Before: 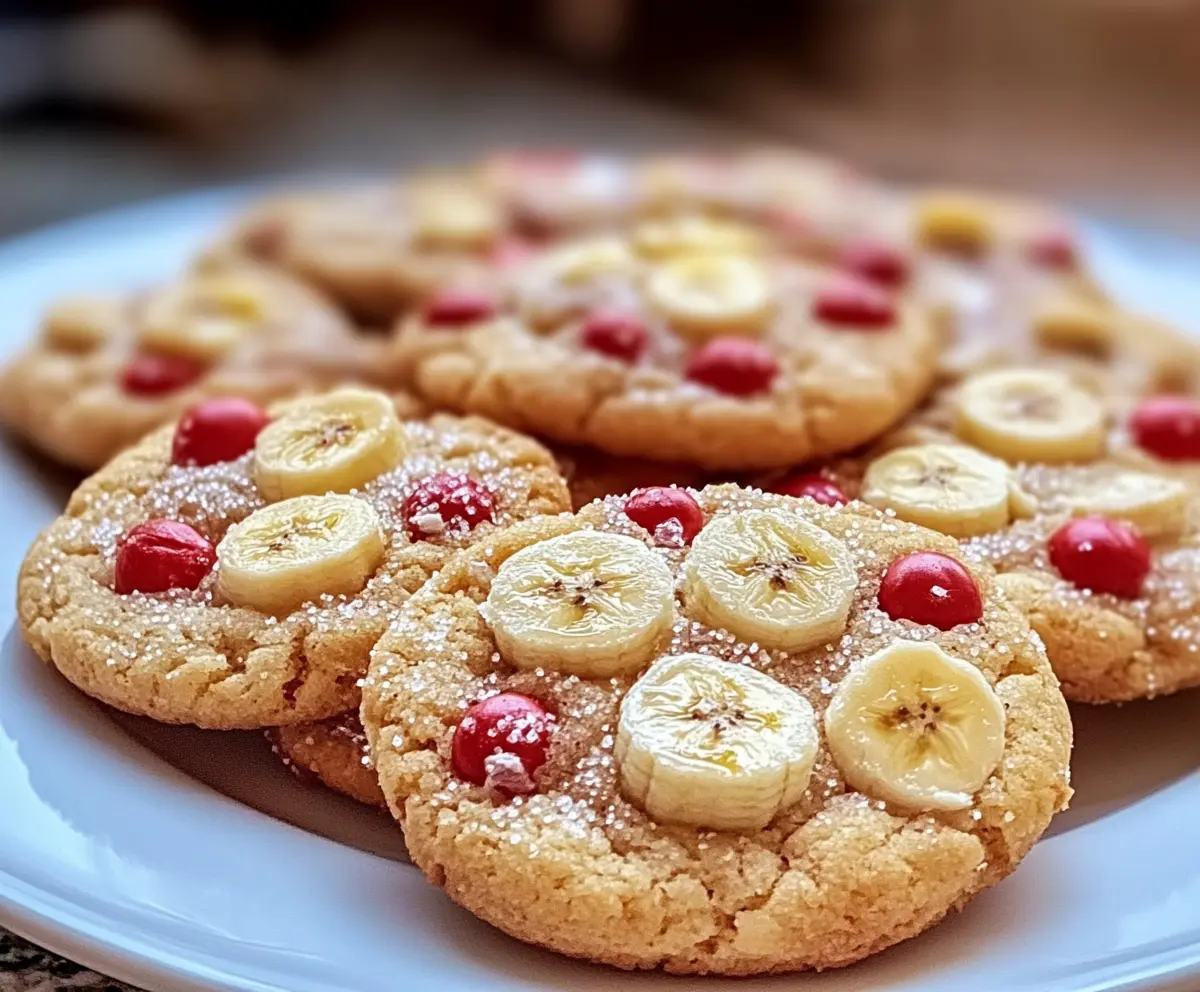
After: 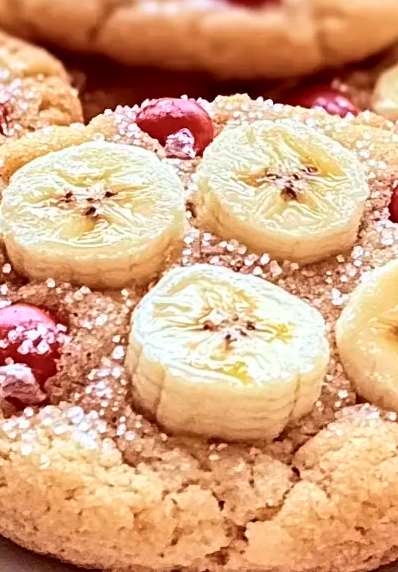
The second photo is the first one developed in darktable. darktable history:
tone curve: curves: ch0 [(0, 0.023) (0.087, 0.065) (0.184, 0.168) (0.45, 0.54) (0.57, 0.683) (0.722, 0.825) (0.877, 0.948) (1, 1)]; ch1 [(0, 0) (0.388, 0.369) (0.44, 0.44) (0.489, 0.481) (0.534, 0.551) (0.657, 0.659) (1, 1)]; ch2 [(0, 0) (0.353, 0.317) (0.408, 0.427) (0.472, 0.46) (0.5, 0.496) (0.537, 0.539) (0.576, 0.592) (0.625, 0.631) (1, 1)], color space Lab, independent channels, preserve colors none
crop: left 40.794%, top 39.276%, right 25.964%, bottom 3.017%
base curve: curves: ch0 [(0, 0) (0.297, 0.298) (1, 1)], preserve colors none
